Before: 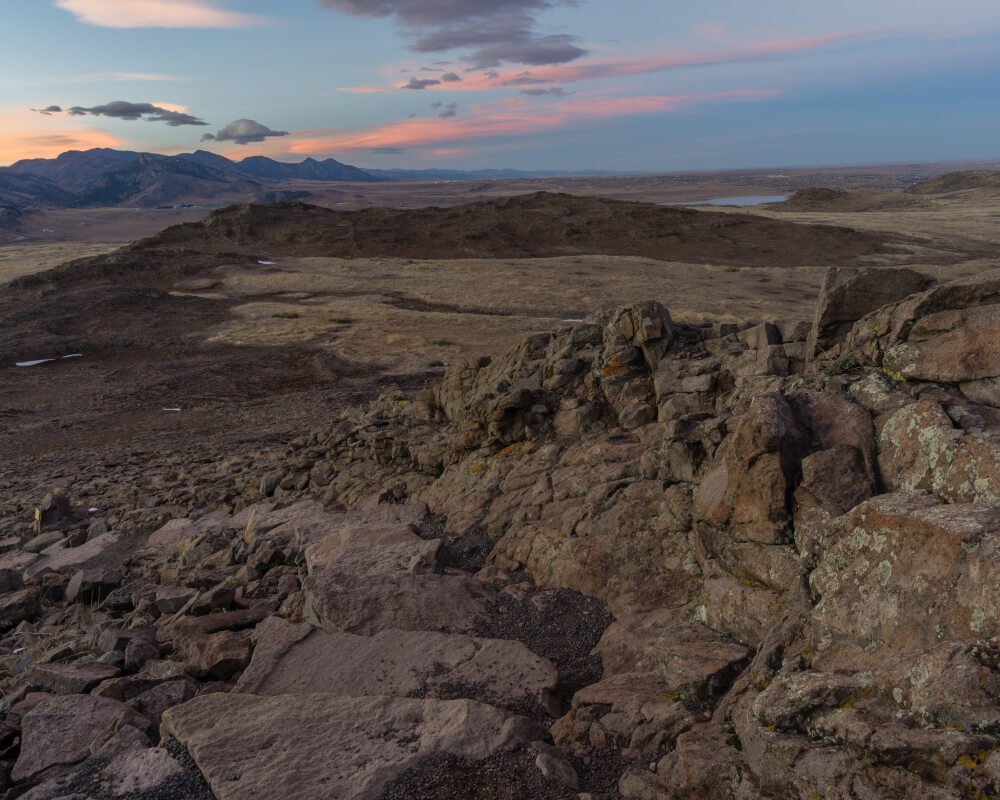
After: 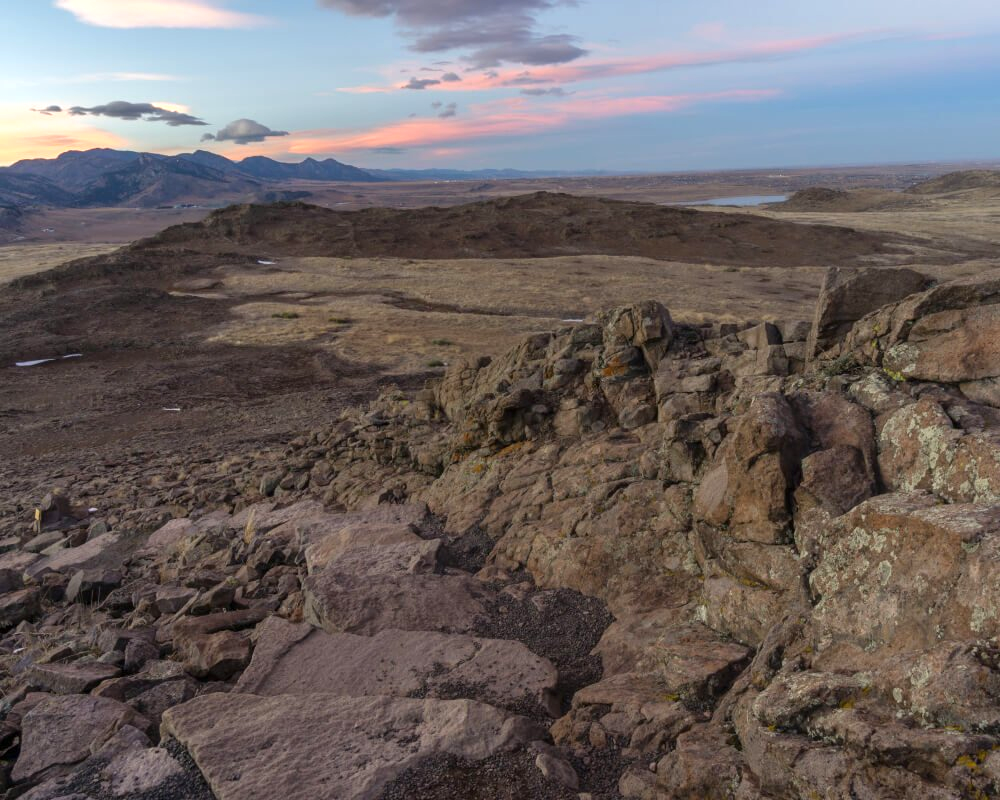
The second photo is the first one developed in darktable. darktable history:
exposure: exposure 0.645 EV, compensate exposure bias true, compensate highlight preservation false
